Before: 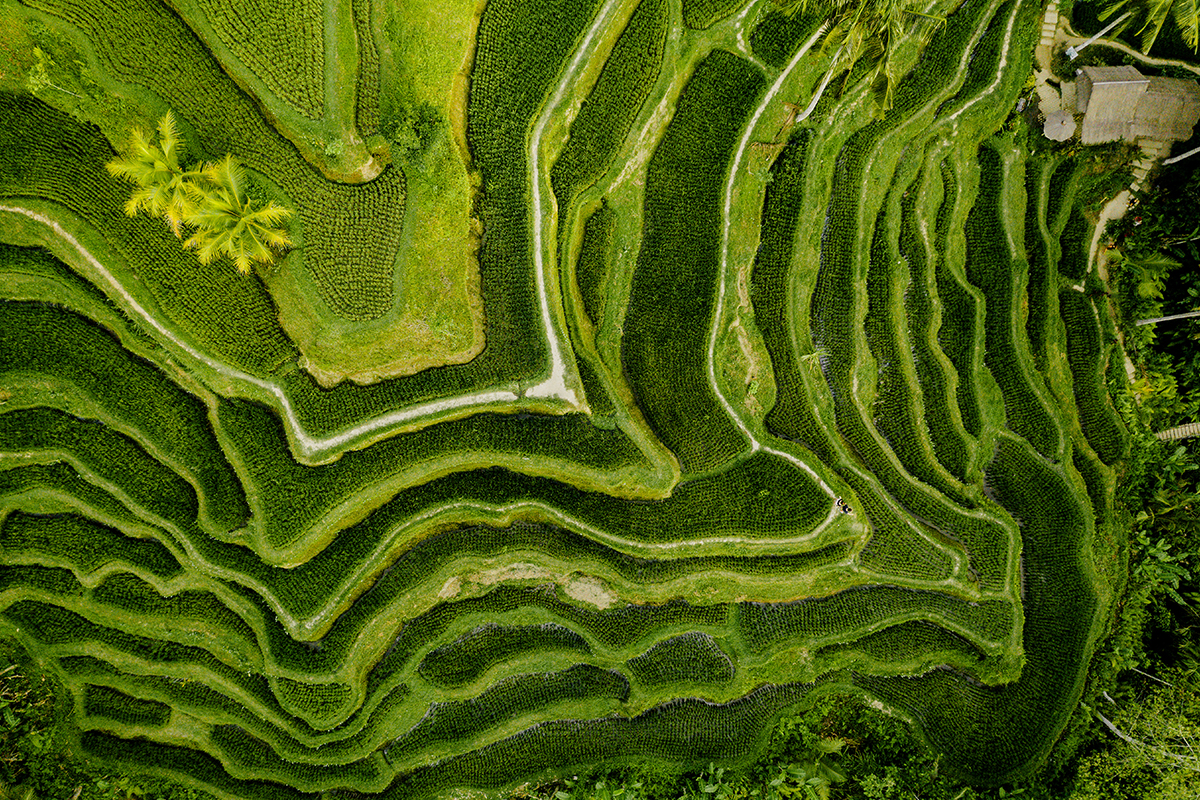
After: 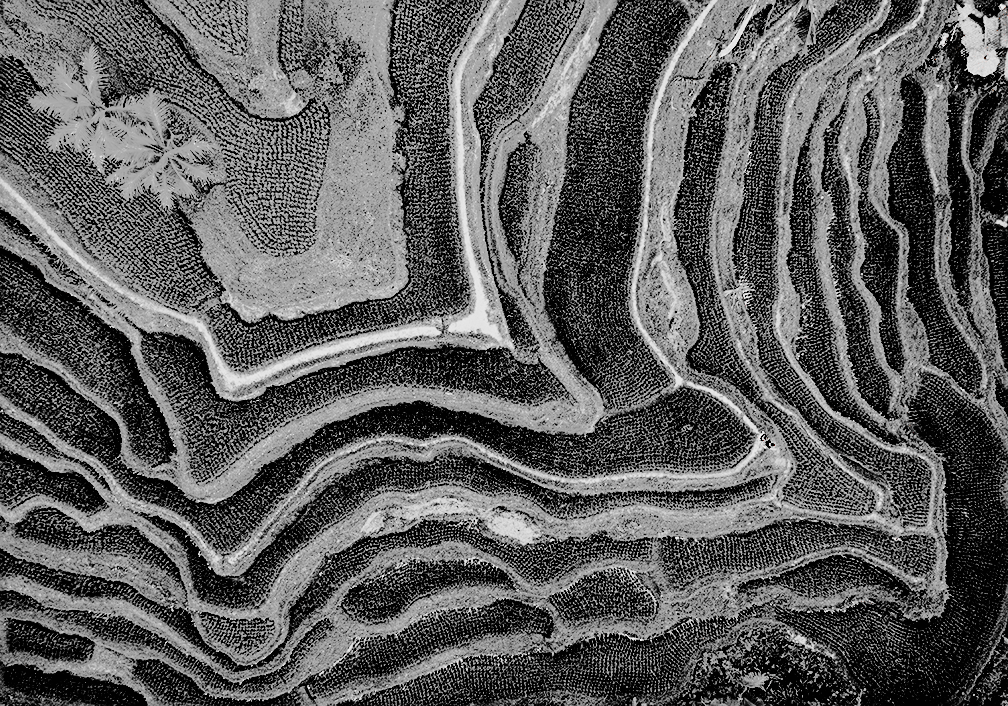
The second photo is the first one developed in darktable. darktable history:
crop: left 6.446%, top 8.188%, right 9.538%, bottom 3.548%
color zones: curves: ch0 [(0, 0.352) (0.143, 0.407) (0.286, 0.386) (0.429, 0.431) (0.571, 0.829) (0.714, 0.853) (0.857, 0.833) (1, 0.352)]; ch1 [(0, 0.604) (0.072, 0.726) (0.096, 0.608) (0.205, 0.007) (0.571, -0.006) (0.839, -0.013) (0.857, -0.012) (1, 0.604)]
sharpen: radius 1.967
shadows and highlights: shadows 40, highlights -54, highlights color adjustment 46%, low approximation 0.01, soften with gaussian
rgb curve: curves: ch0 [(0, 0) (0.21, 0.15) (0.24, 0.21) (0.5, 0.75) (0.75, 0.96) (0.89, 0.99) (1, 1)]; ch1 [(0, 0.02) (0.21, 0.13) (0.25, 0.2) (0.5, 0.67) (0.75, 0.9) (0.89, 0.97) (1, 1)]; ch2 [(0, 0.02) (0.21, 0.13) (0.25, 0.2) (0.5, 0.67) (0.75, 0.9) (0.89, 0.97) (1, 1)], compensate middle gray true
sigmoid: contrast 2, skew -0.2, preserve hue 0%, red attenuation 0.1, red rotation 0.035, green attenuation 0.1, green rotation -0.017, blue attenuation 0.15, blue rotation -0.052, base primaries Rec2020
